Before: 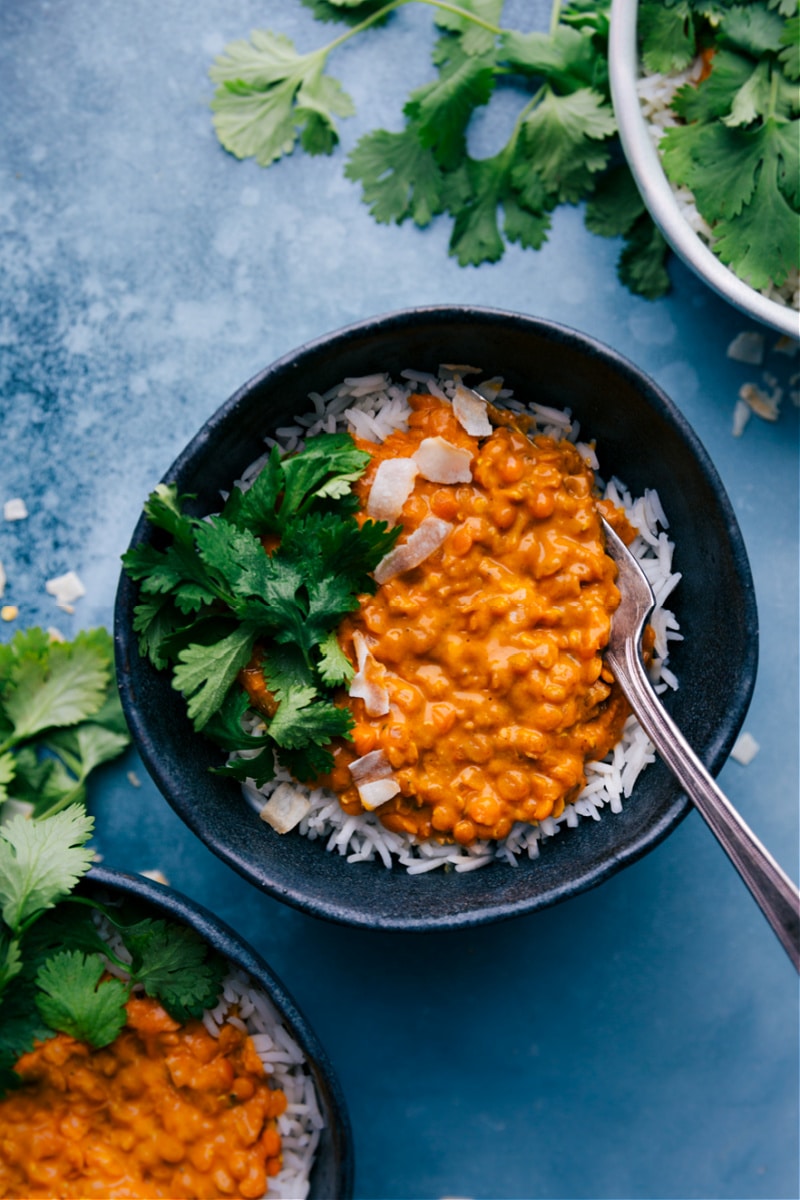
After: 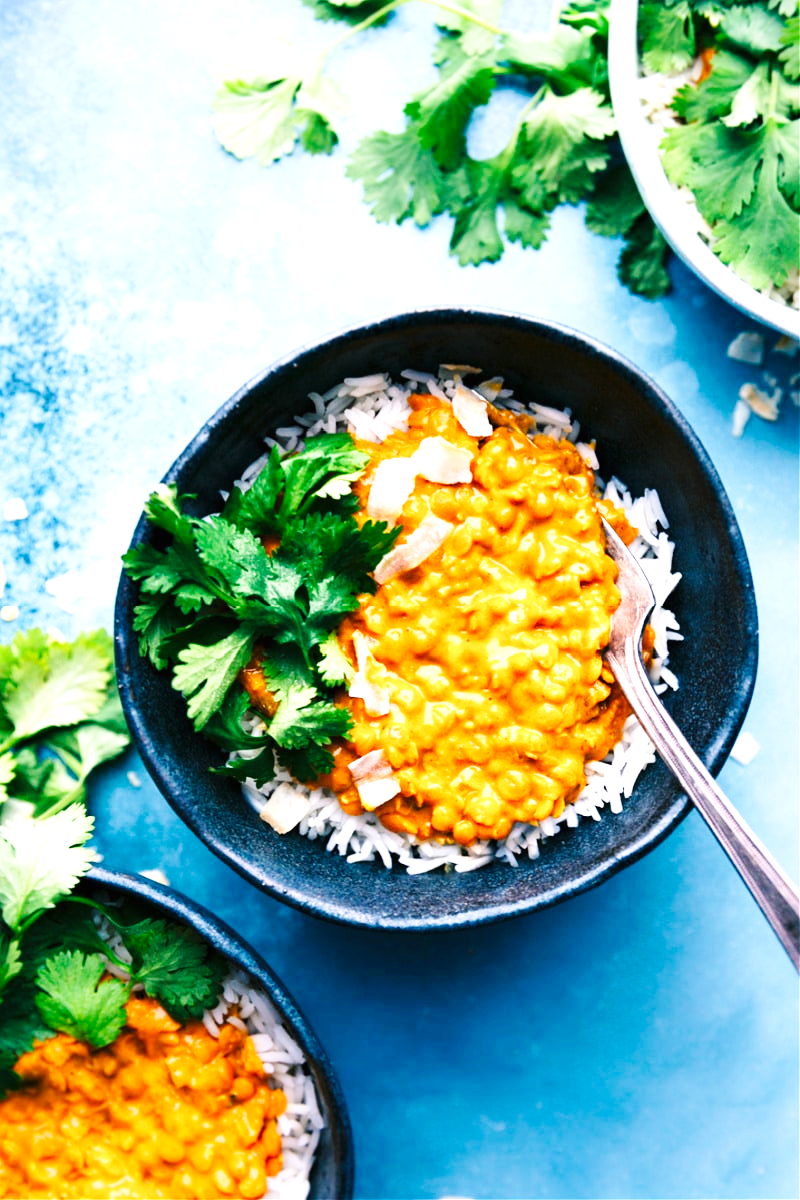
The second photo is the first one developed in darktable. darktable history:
exposure: black level correction 0, exposure 1.46 EV, compensate highlight preservation false
base curve: curves: ch0 [(0, 0) (0.032, 0.025) (0.121, 0.166) (0.206, 0.329) (0.605, 0.79) (1, 1)], preserve colors none
